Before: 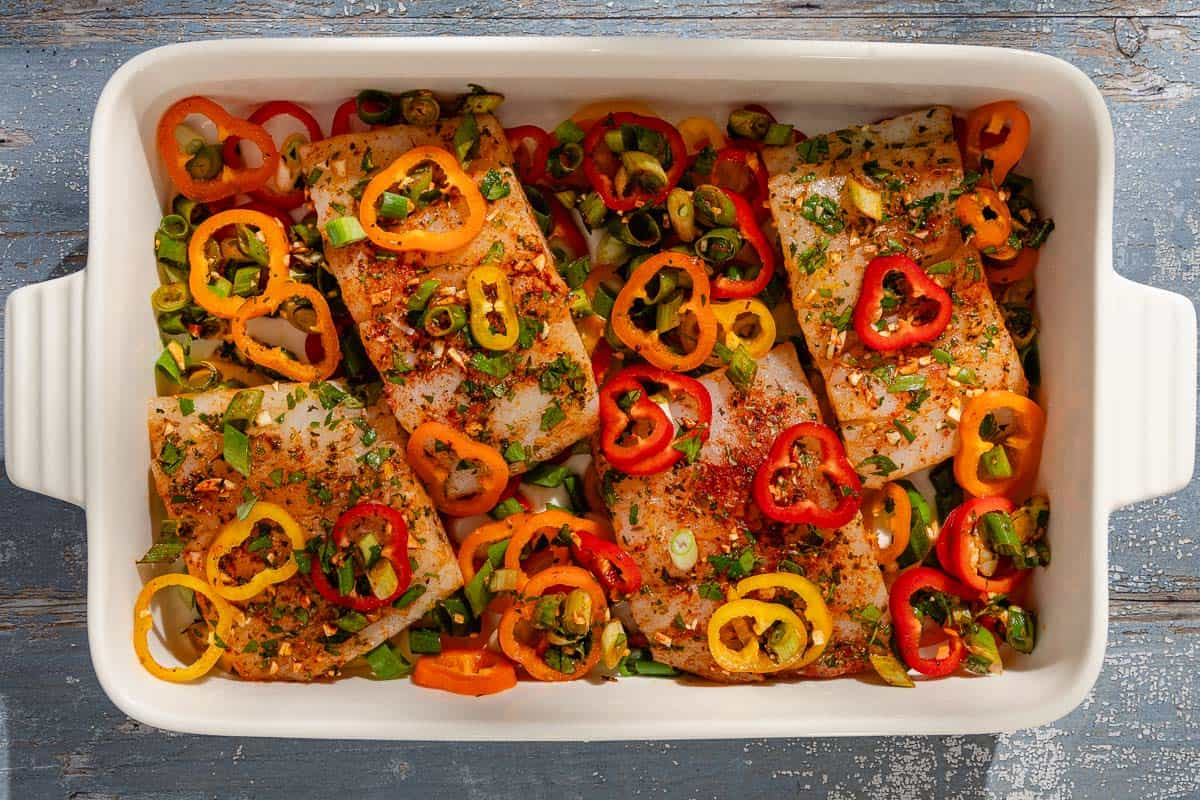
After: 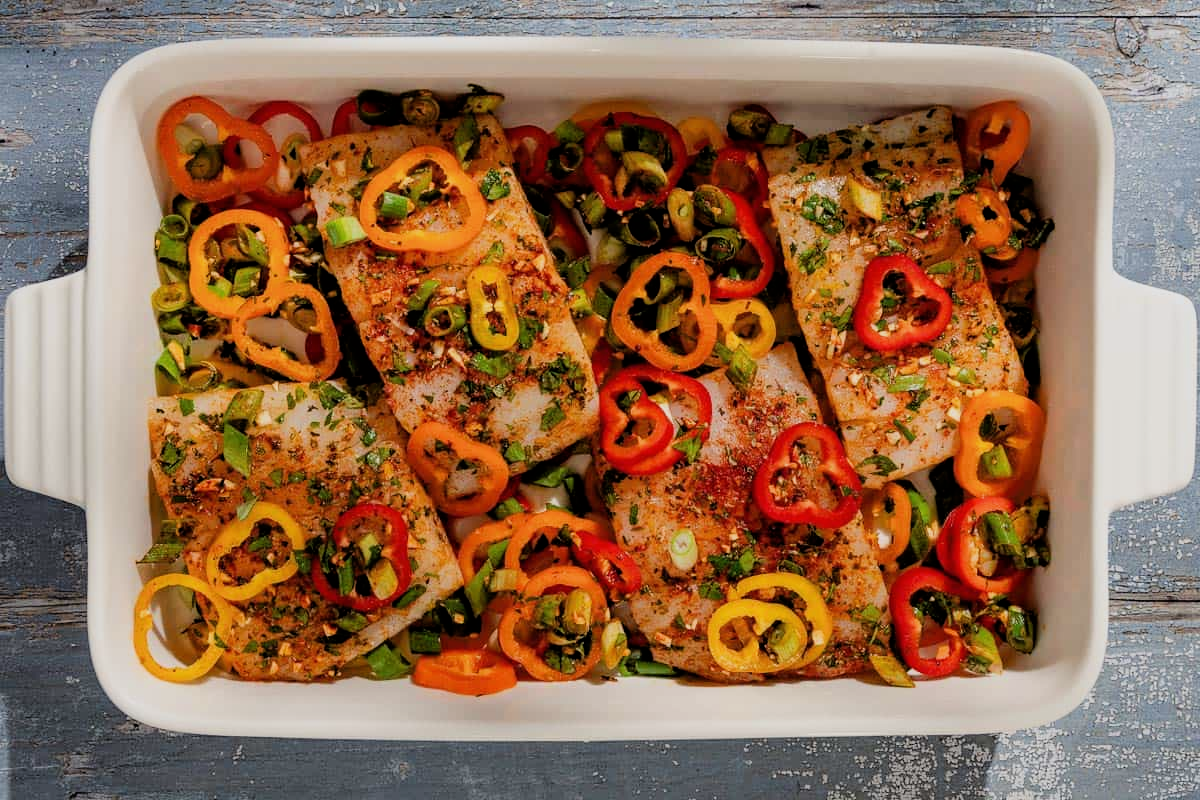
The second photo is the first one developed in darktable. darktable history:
color correction: highlights b* -0.019, saturation 0.992
filmic rgb: black relative exposure -7.77 EV, white relative exposure 4.4 EV, hardness 3.75, latitude 50.1%, contrast 1.101
